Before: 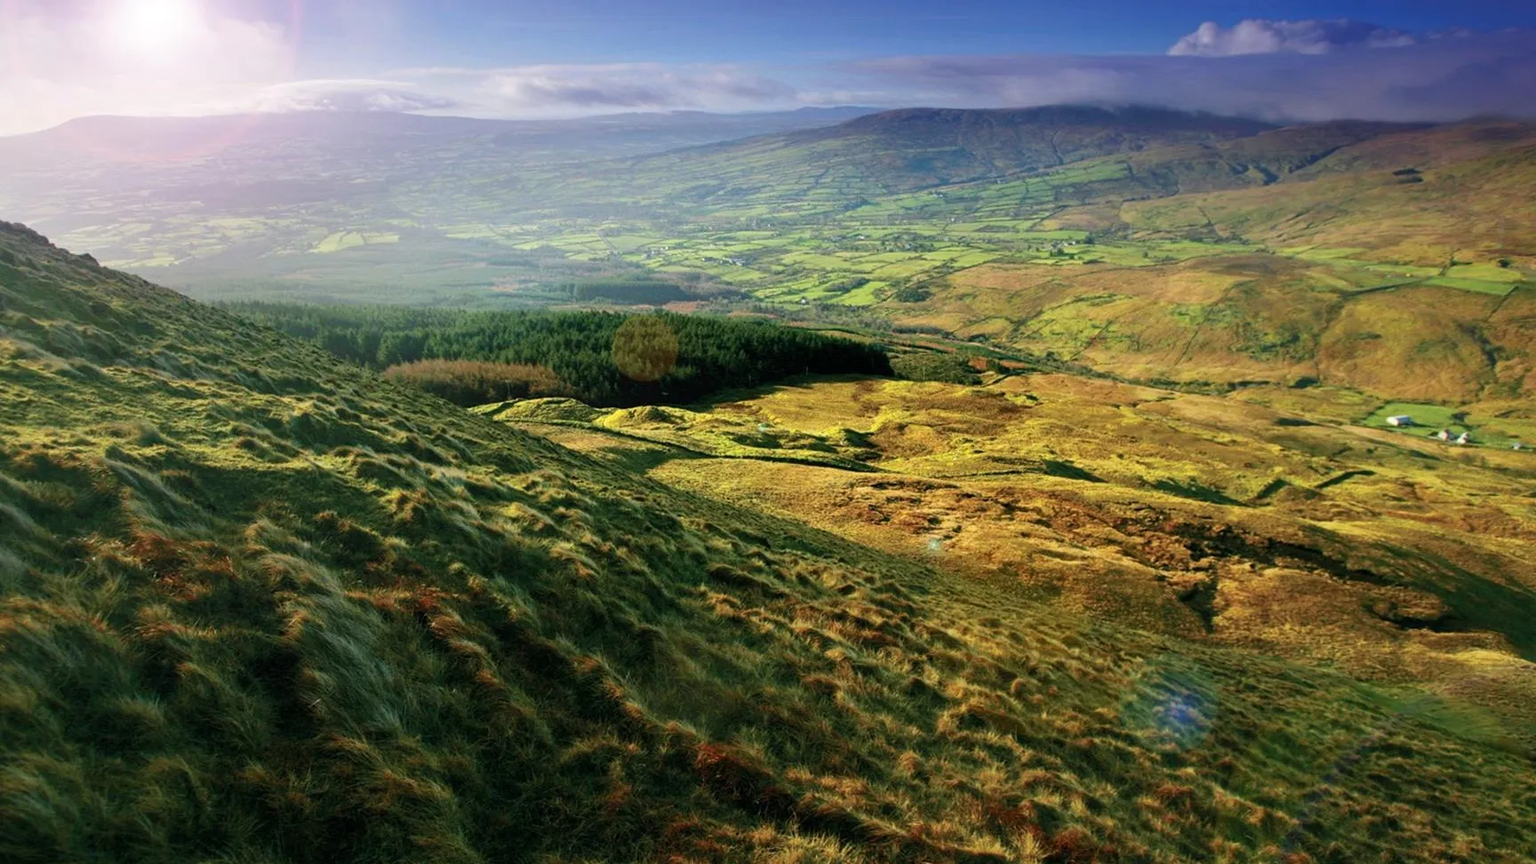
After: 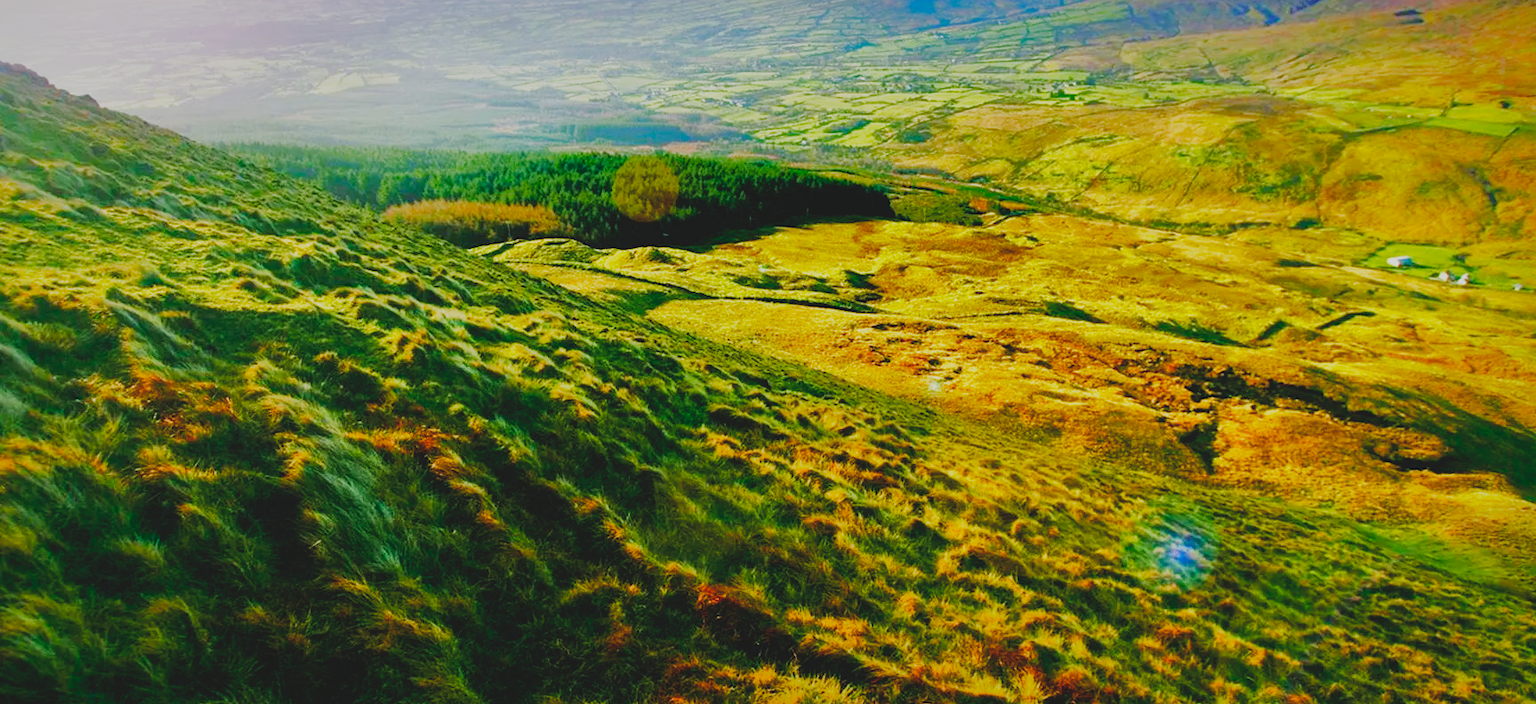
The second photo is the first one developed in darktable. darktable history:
color balance rgb: perceptual saturation grading › global saturation 45.729%, perceptual saturation grading › highlights -50.16%, perceptual saturation grading › shadows 30.915%, global vibrance 20%
contrast brightness saturation: contrast -0.162, brightness 0.053, saturation -0.127
crop and rotate: top 18.457%
base curve: curves: ch0 [(0, 0) (0.007, 0.004) (0.027, 0.03) (0.046, 0.07) (0.207, 0.54) (0.442, 0.872) (0.673, 0.972) (1, 1)], preserve colors none
shadows and highlights: shadows -18.64, highlights -73.2
